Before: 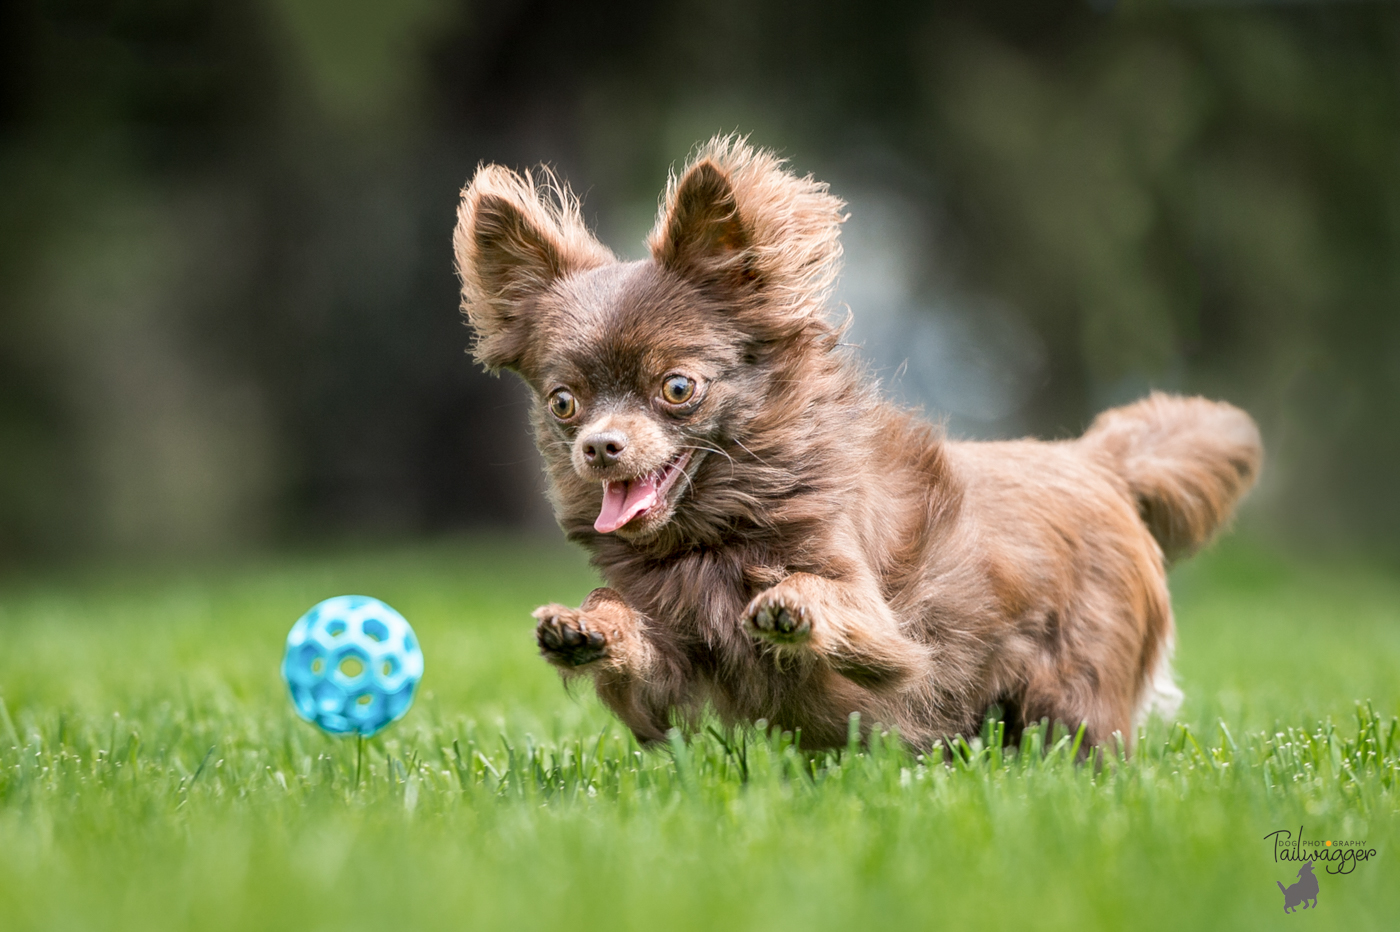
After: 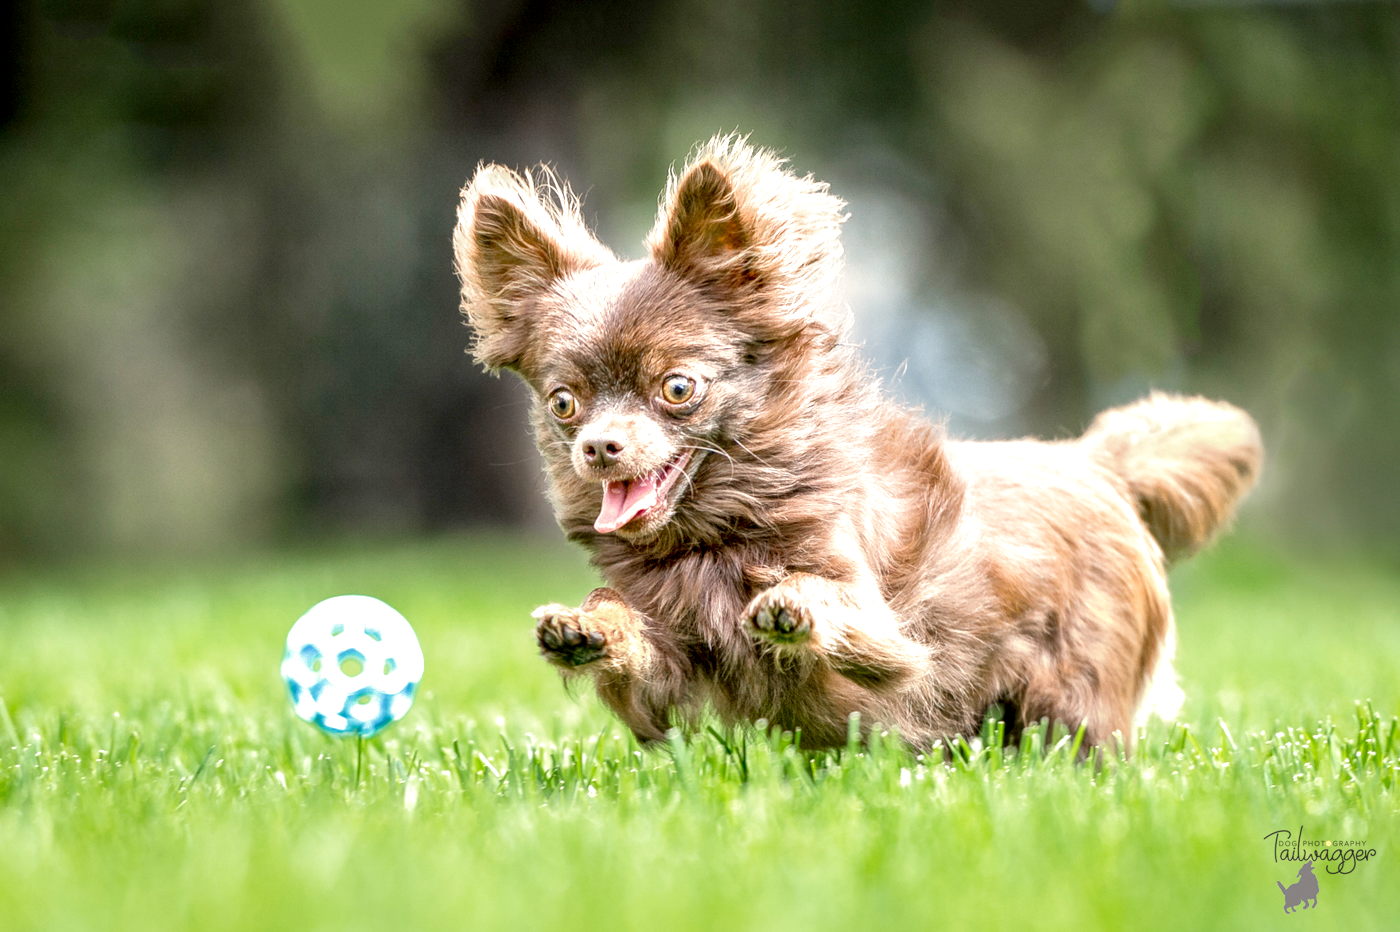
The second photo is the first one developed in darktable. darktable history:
local contrast: detail 130%
exposure: exposure 1.16 EV, compensate exposure bias true, compensate highlight preservation false
filmic rgb: black relative exposure -16 EV, threshold -0.33 EV, transition 3.19 EV, structure ↔ texture 100%, target black luminance 0%, hardness 7.57, latitude 72.96%, contrast 0.908, highlights saturation mix 10%, shadows ↔ highlights balance -0.38%, add noise in highlights 0, preserve chrominance no, color science v4 (2020), iterations of high-quality reconstruction 10, enable highlight reconstruction true
